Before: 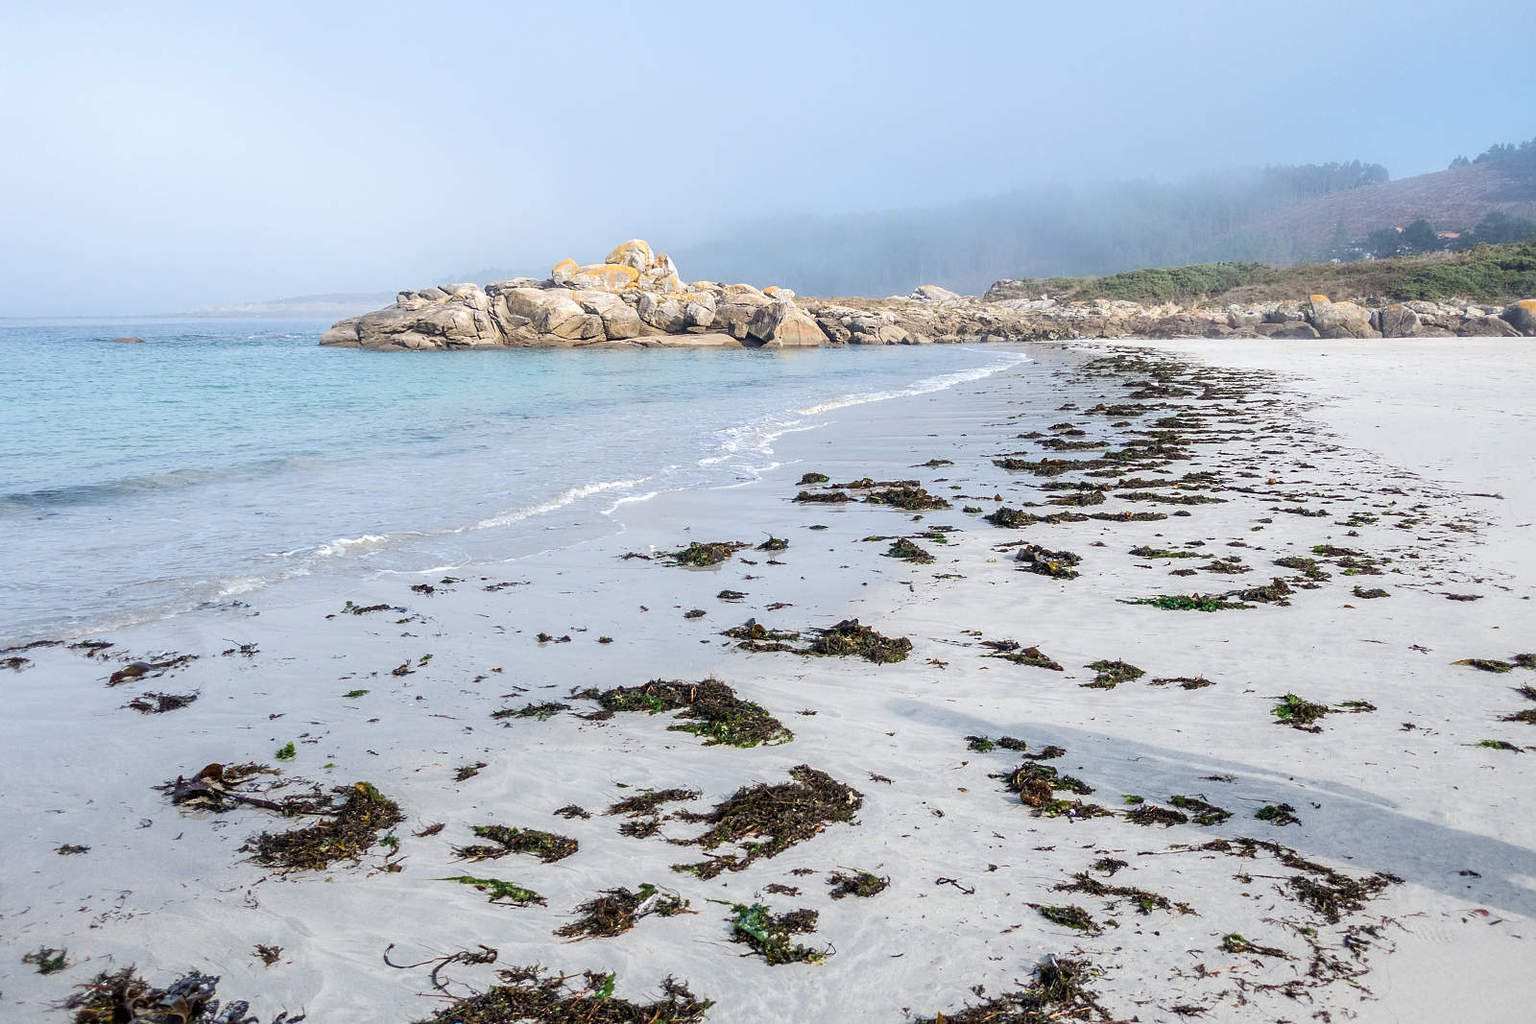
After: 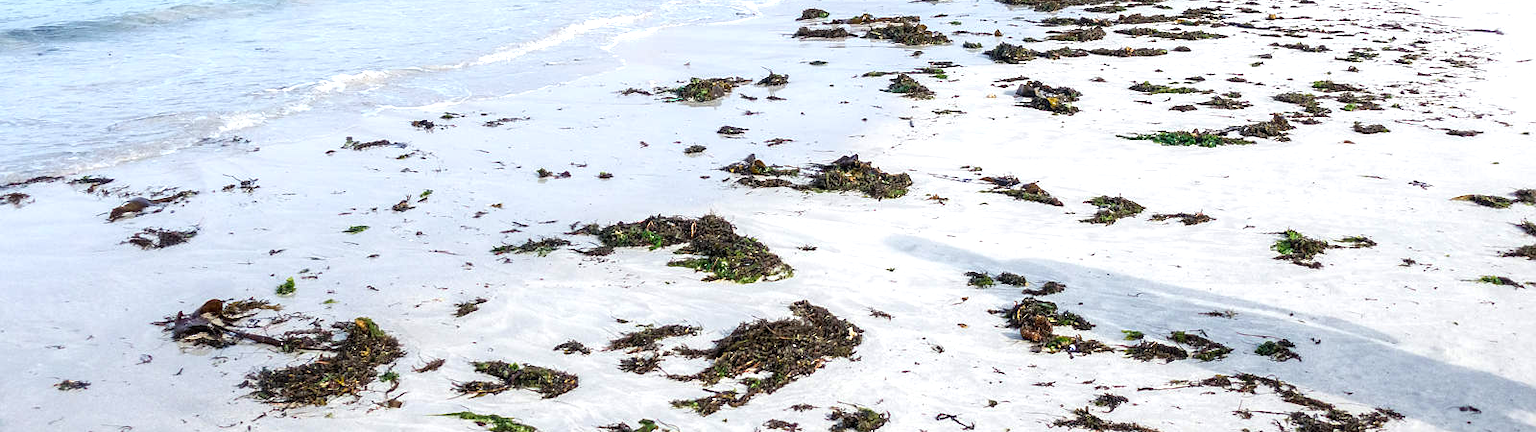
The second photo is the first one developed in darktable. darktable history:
exposure: exposure 0.603 EV, compensate highlight preservation false
crop: top 45.449%, bottom 12.193%
